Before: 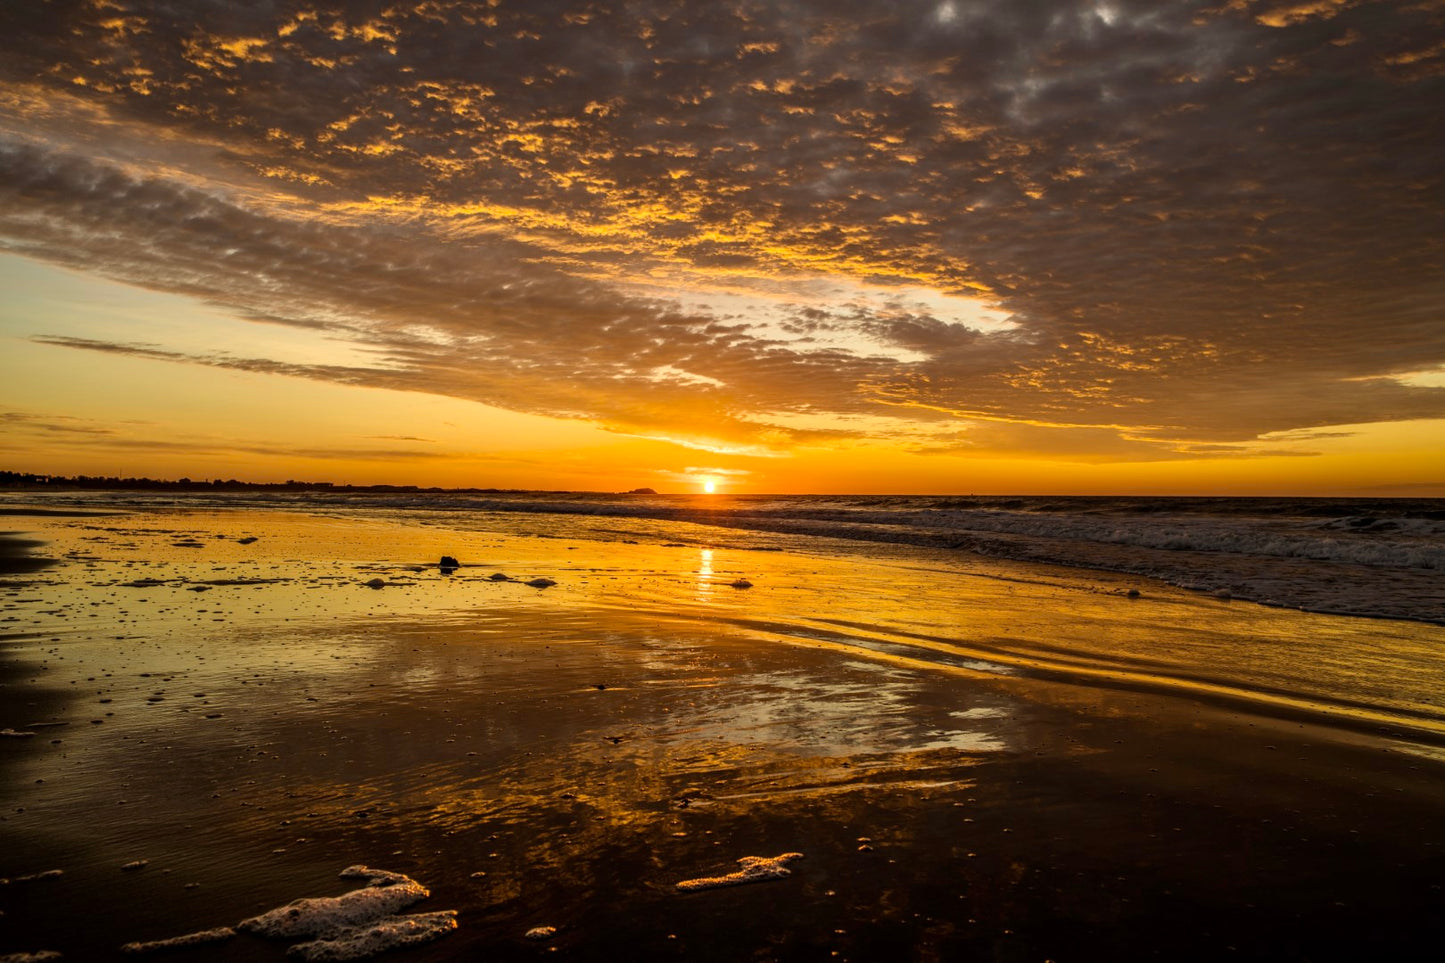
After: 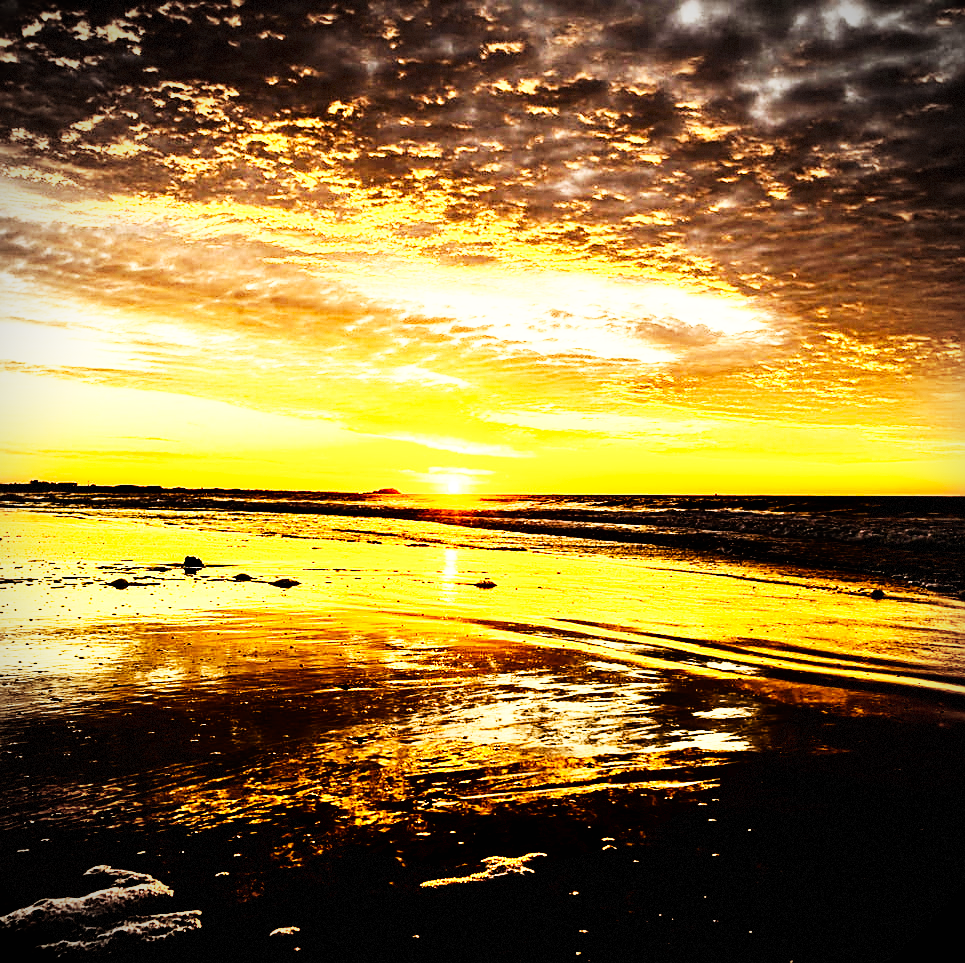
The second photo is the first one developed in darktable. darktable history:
crop and rotate: left 17.732%, right 15.423%
vignetting: dithering 8-bit output, unbound false
exposure: black level correction 0.01, exposure 0.011 EV, compensate highlight preservation false
rgb curve: curves: ch0 [(0, 0) (0.21, 0.15) (0.24, 0.21) (0.5, 0.75) (0.75, 0.96) (0.89, 0.99) (1, 1)]; ch1 [(0, 0.02) (0.21, 0.13) (0.25, 0.2) (0.5, 0.67) (0.75, 0.9) (0.89, 0.97) (1, 1)]; ch2 [(0, 0.02) (0.21, 0.13) (0.25, 0.2) (0.5, 0.67) (0.75, 0.9) (0.89, 0.97) (1, 1)], compensate middle gray true
base curve: curves: ch0 [(0, 0) (0.007, 0.004) (0.027, 0.03) (0.046, 0.07) (0.207, 0.54) (0.442, 0.872) (0.673, 0.972) (1, 1)], preserve colors none
sharpen: on, module defaults
